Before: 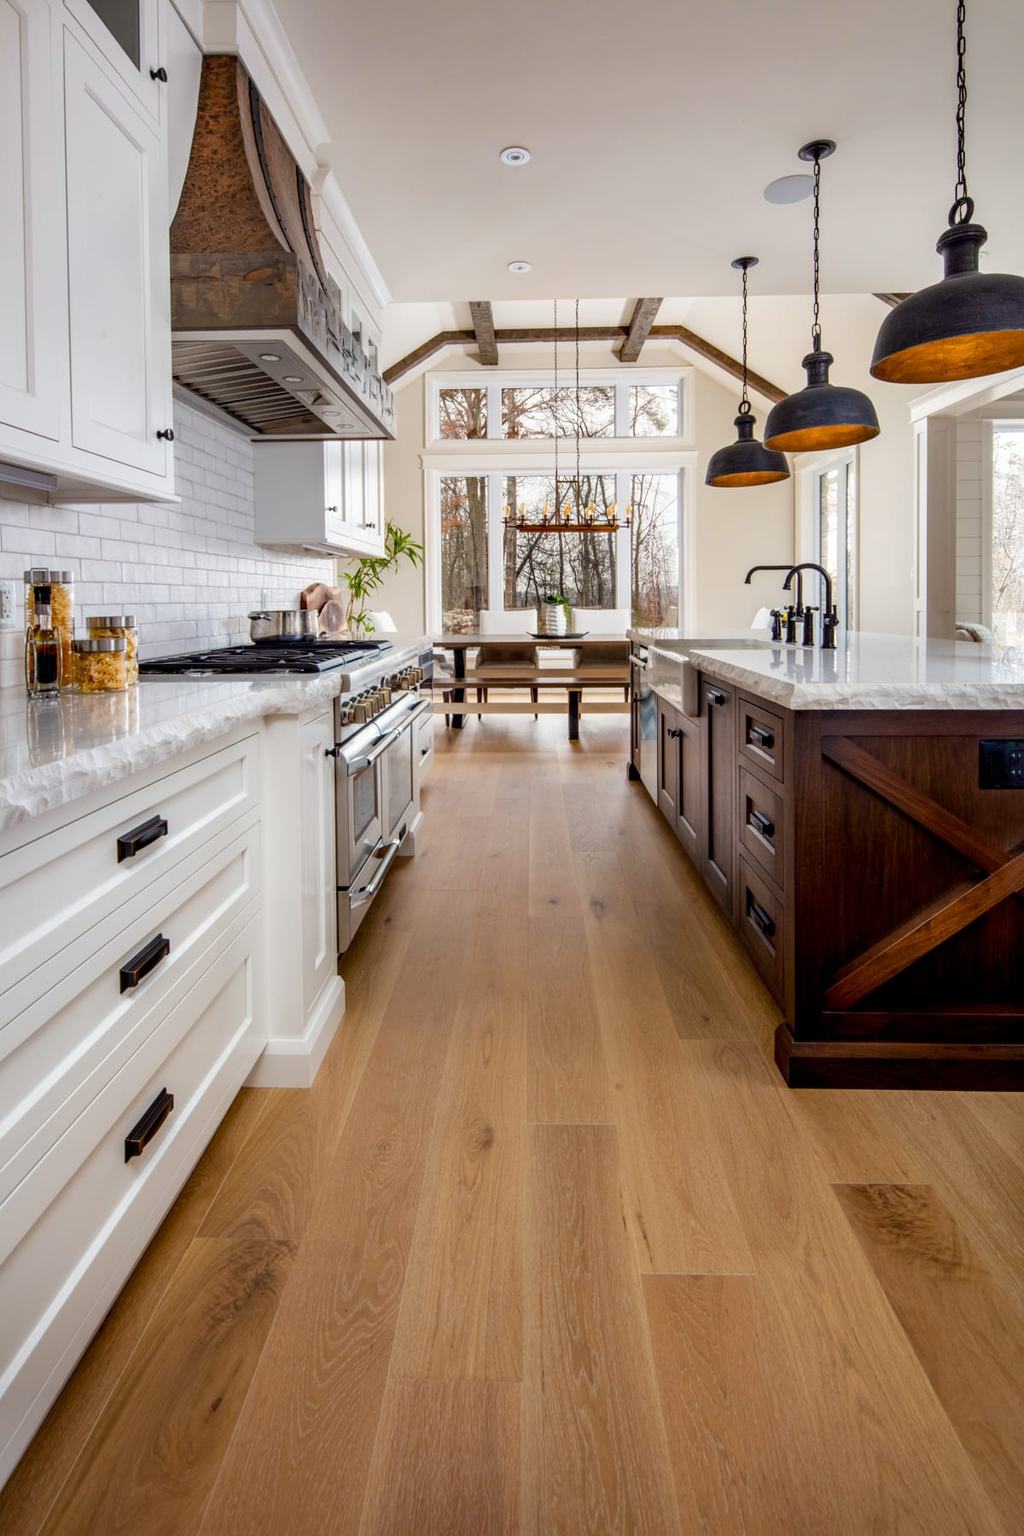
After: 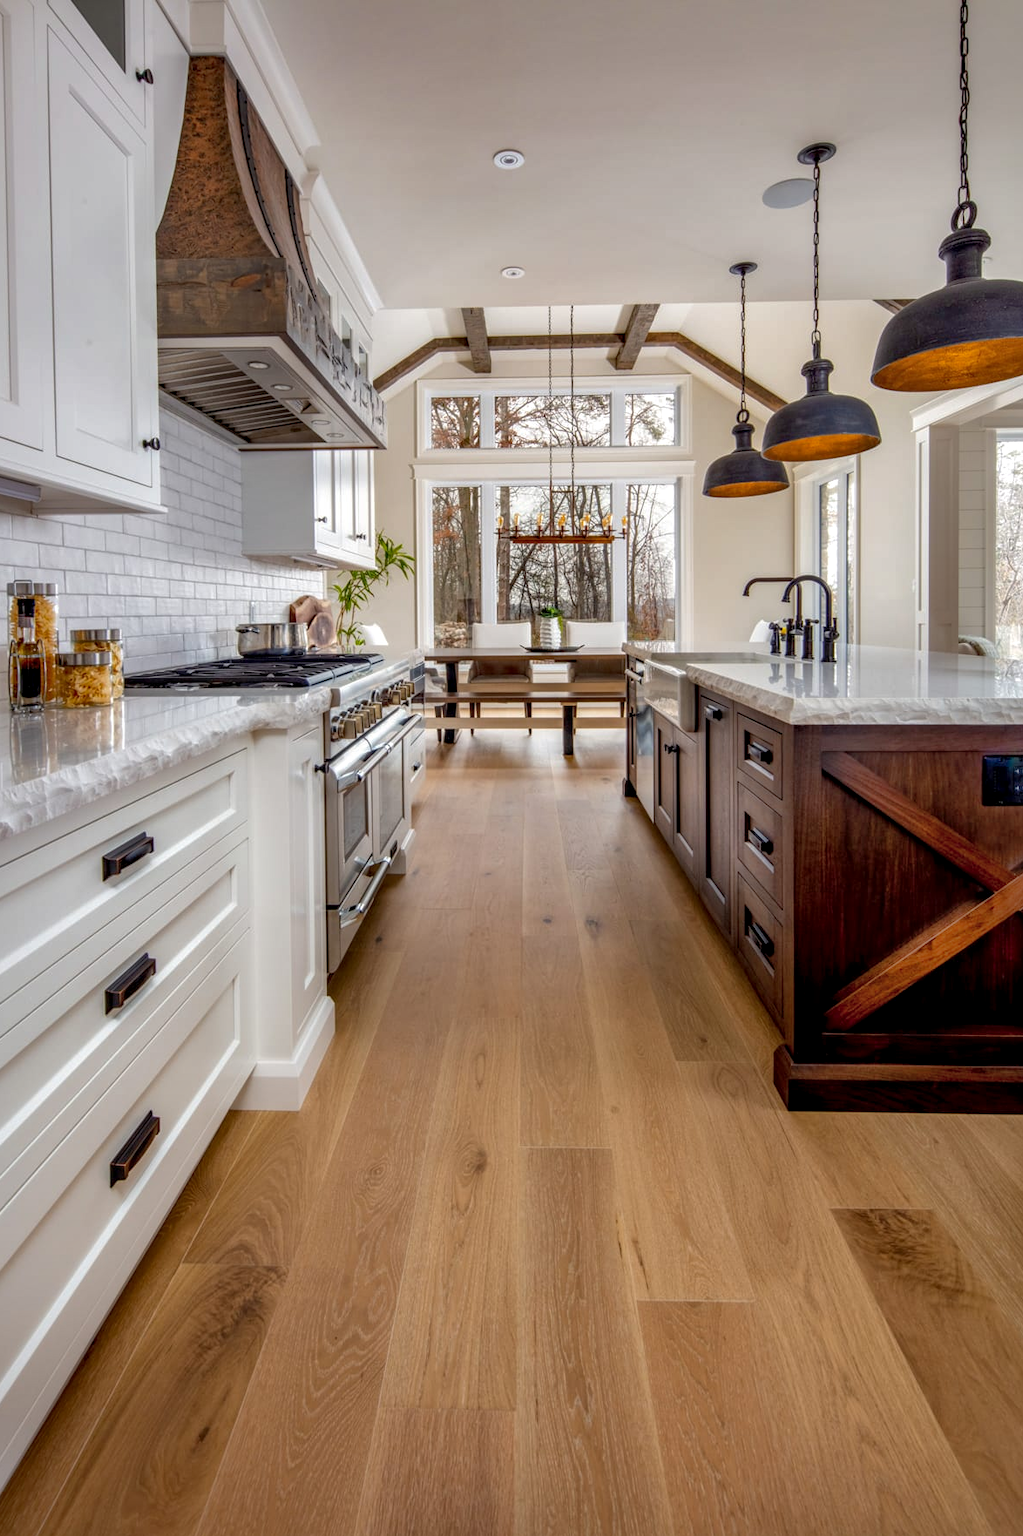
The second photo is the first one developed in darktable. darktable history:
shadows and highlights: on, module defaults
crop: left 1.743%, right 0.268%, bottom 2.011%
tone equalizer: on, module defaults
local contrast: on, module defaults
